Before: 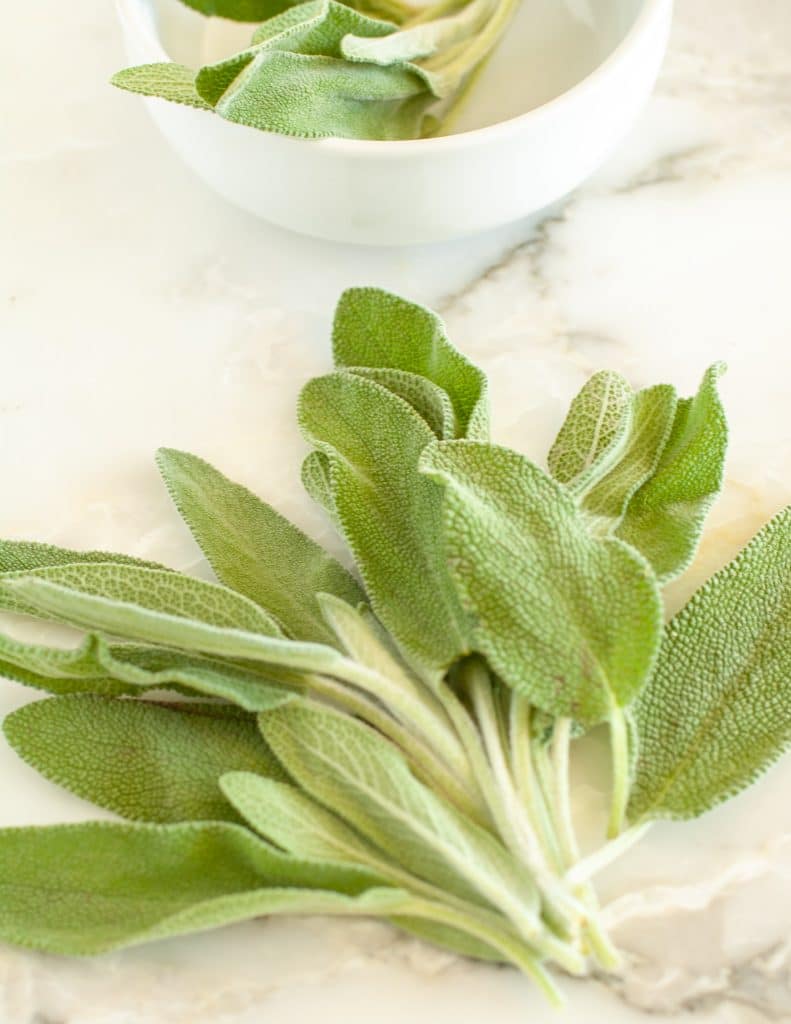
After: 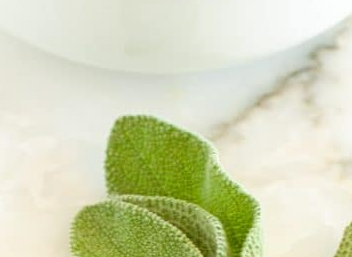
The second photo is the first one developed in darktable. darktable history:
crop: left 28.809%, top 16.833%, right 26.638%, bottom 58.025%
